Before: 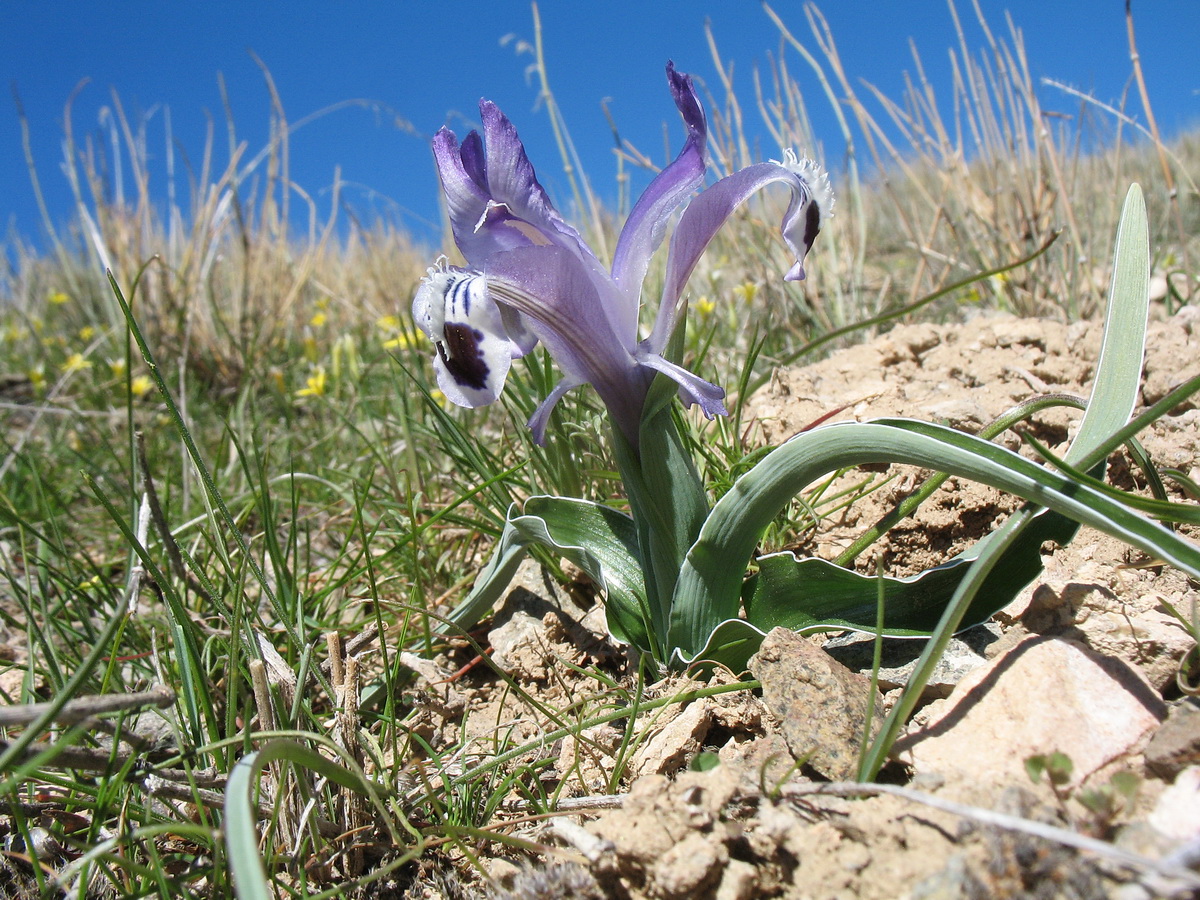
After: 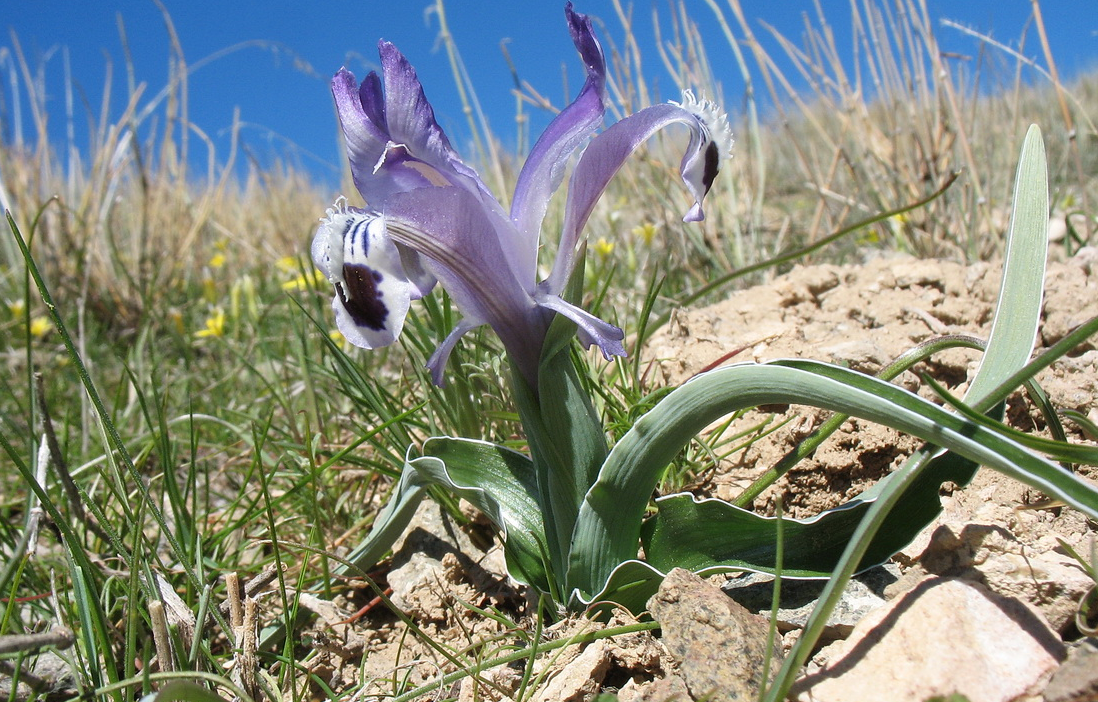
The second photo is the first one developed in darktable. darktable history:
crop: left 8.449%, top 6.566%, bottom 15.367%
